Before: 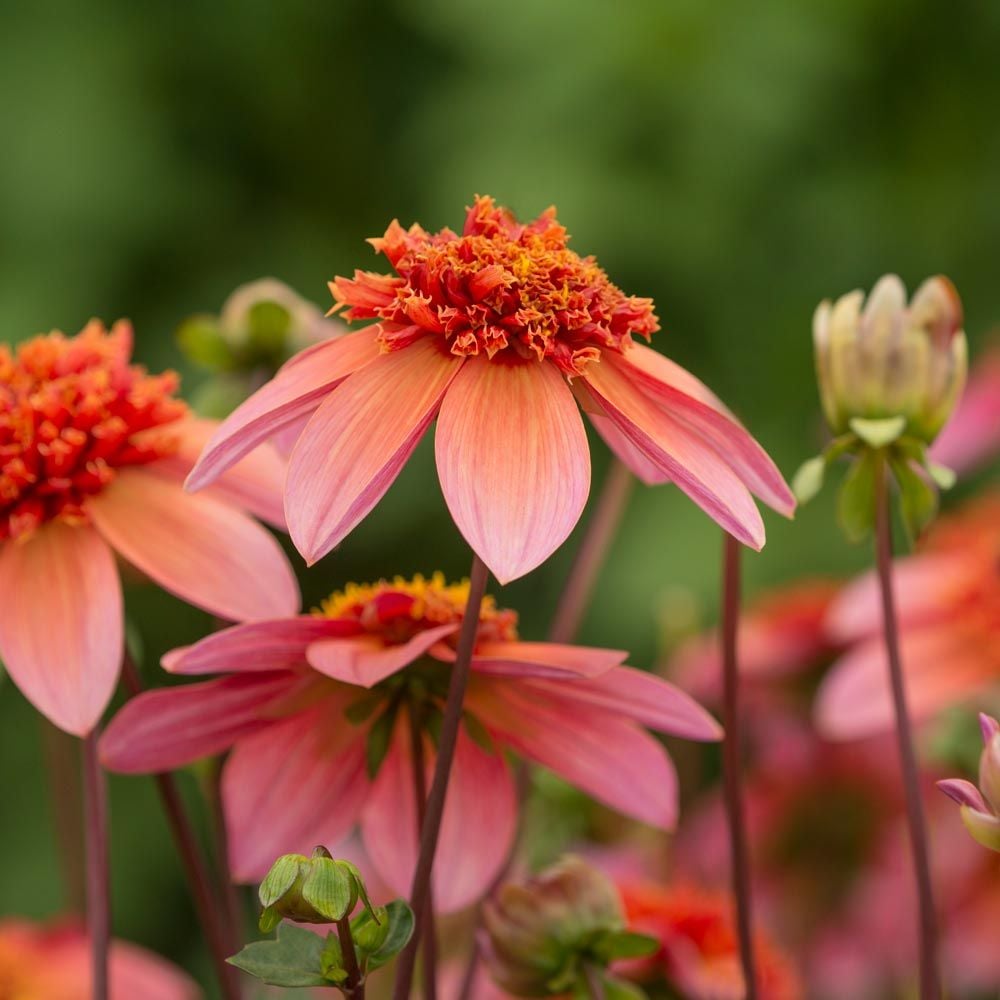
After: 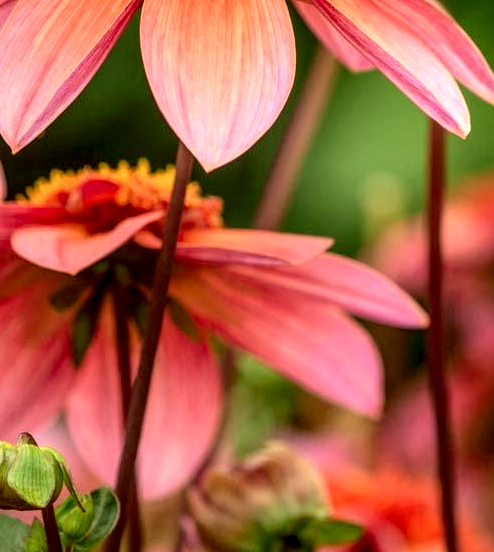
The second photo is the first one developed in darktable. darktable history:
local contrast: highlights 17%, detail 186%
shadows and highlights: white point adjustment 0.063, highlights color adjustment 32.7%, soften with gaussian
tone curve: curves: ch0 [(0, 0) (0.091, 0.077) (0.389, 0.458) (0.745, 0.82) (0.844, 0.908) (0.909, 0.942) (1, 0.973)]; ch1 [(0, 0) (0.437, 0.404) (0.5, 0.5) (0.529, 0.55) (0.58, 0.6) (0.616, 0.649) (1, 1)]; ch2 [(0, 0) (0.442, 0.415) (0.5, 0.5) (0.535, 0.557) (0.585, 0.62) (1, 1)], color space Lab, independent channels, preserve colors none
contrast equalizer: y [[0.6 ×6], [0.55 ×6], [0 ×6], [0 ×6], [0 ×6]], mix -0.315
crop: left 29.586%, top 41.302%, right 21.007%, bottom 3.466%
